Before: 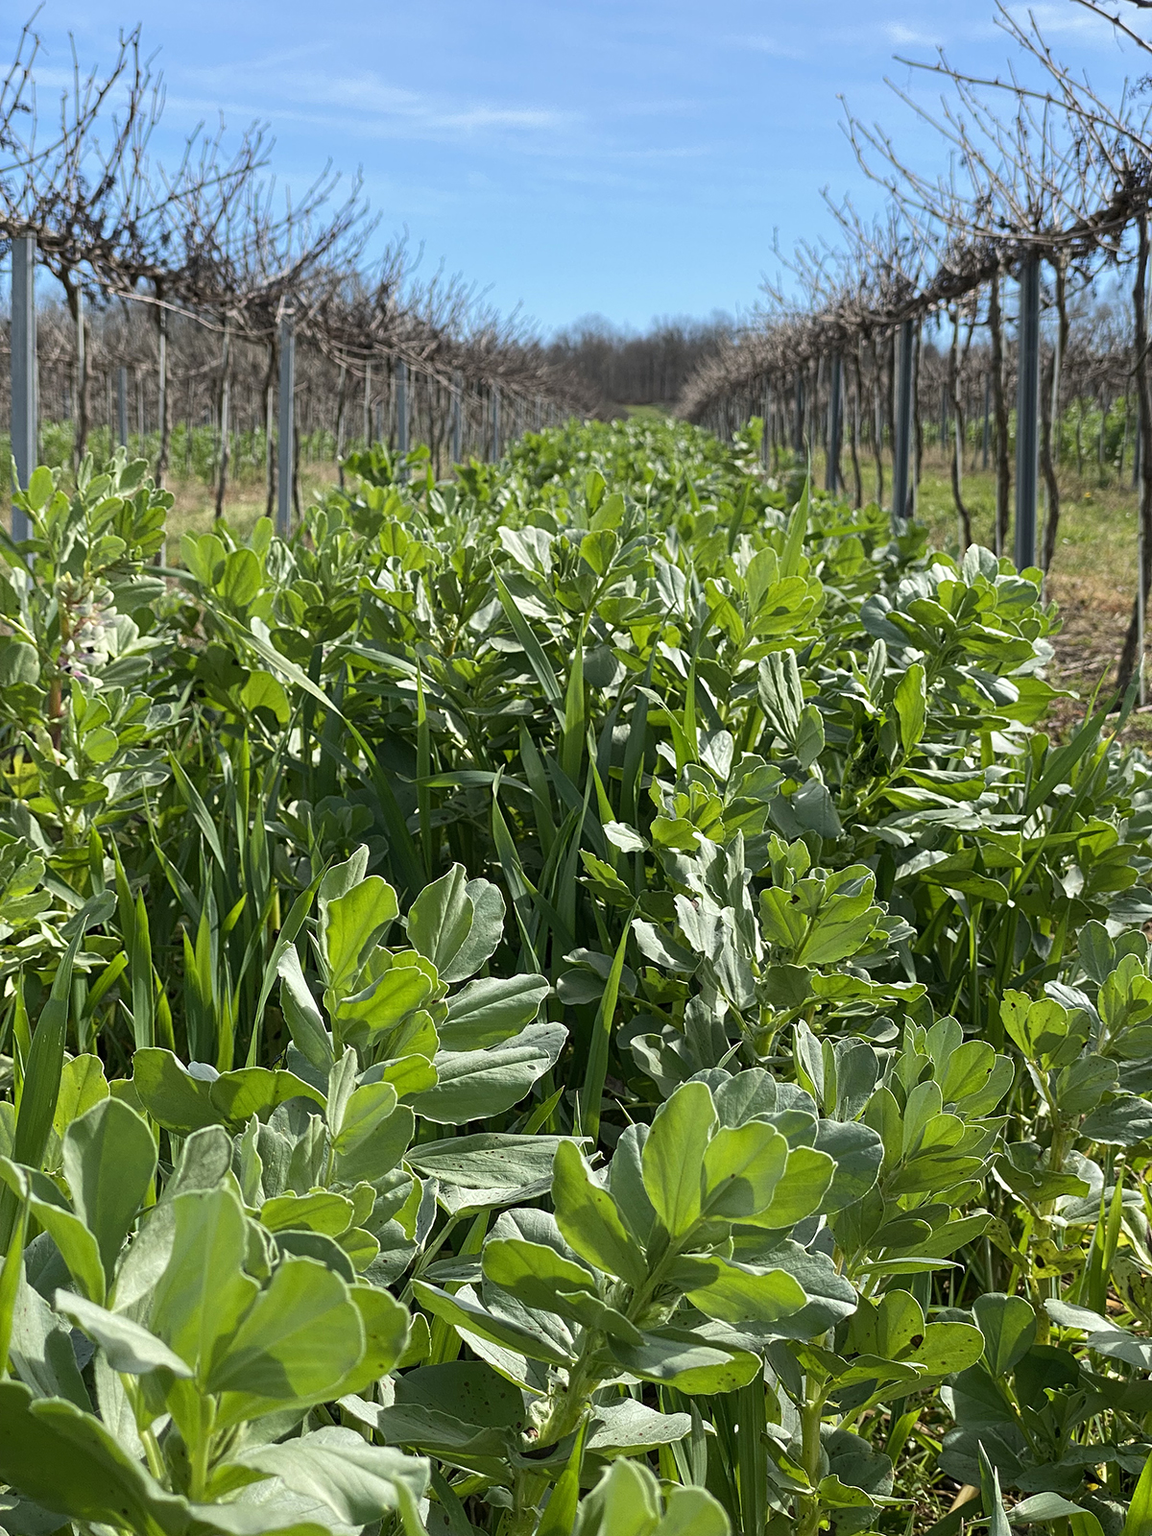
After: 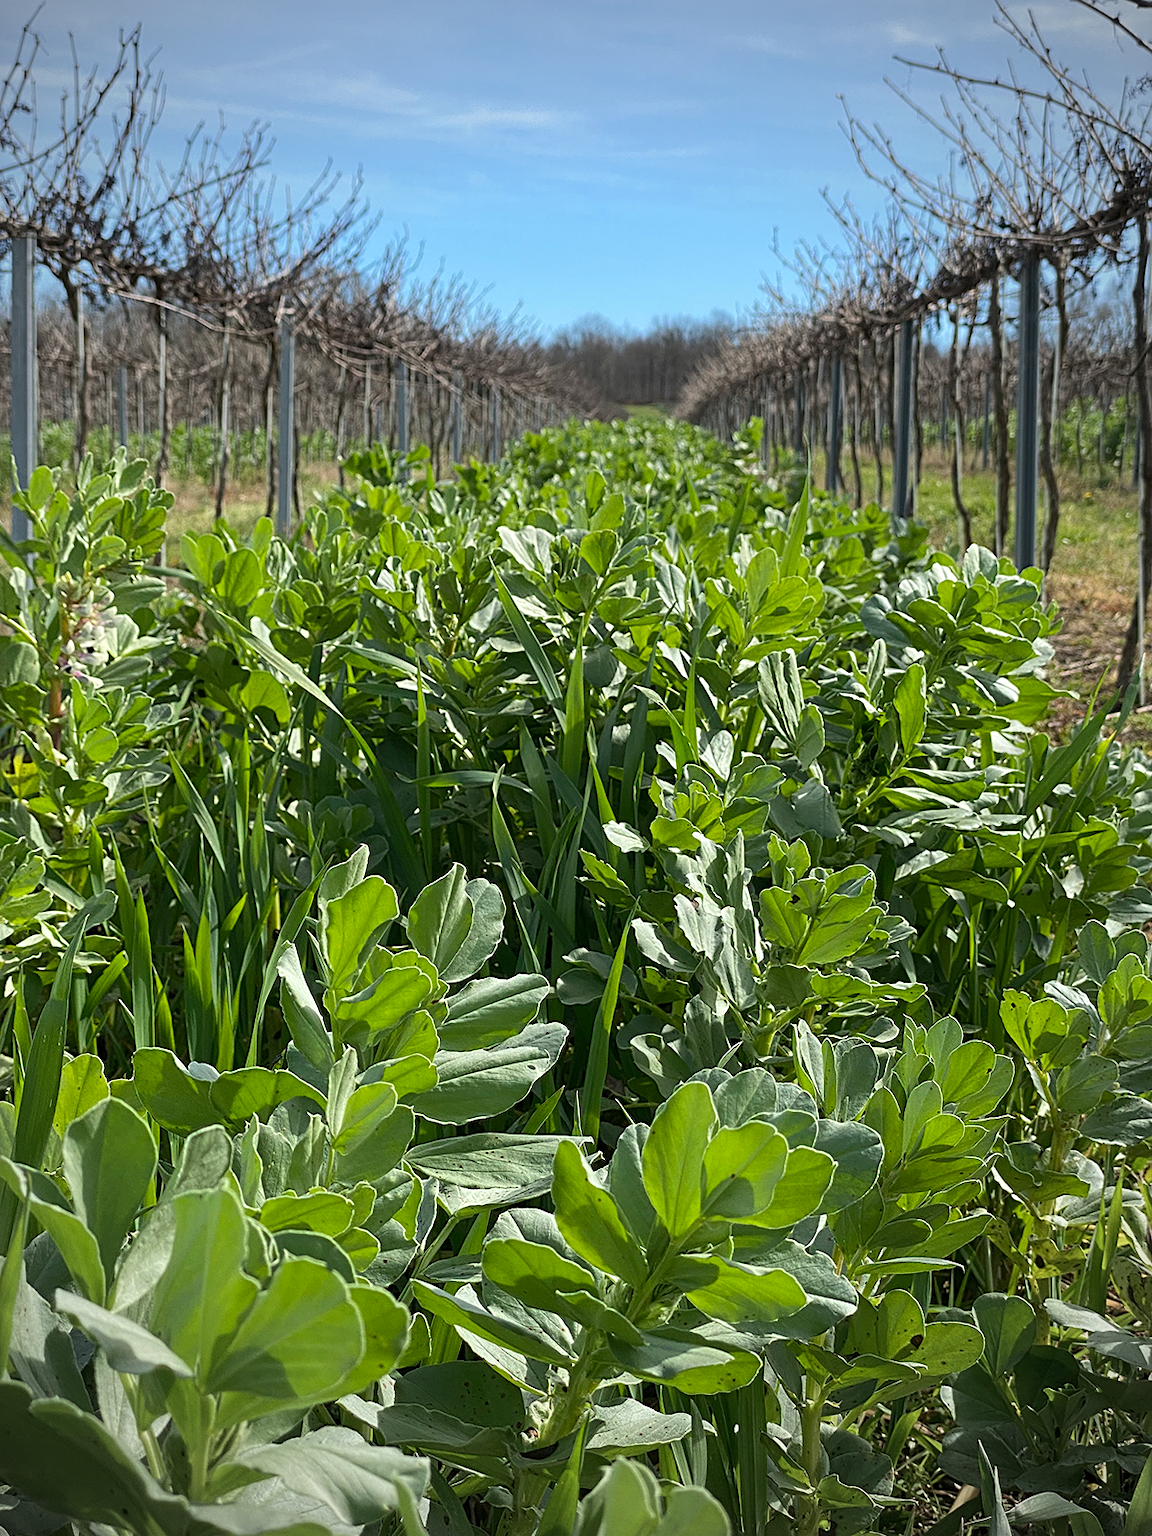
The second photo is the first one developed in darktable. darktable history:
sharpen: amount 0.214
vignetting: fall-off start 73.13%, unbound false
